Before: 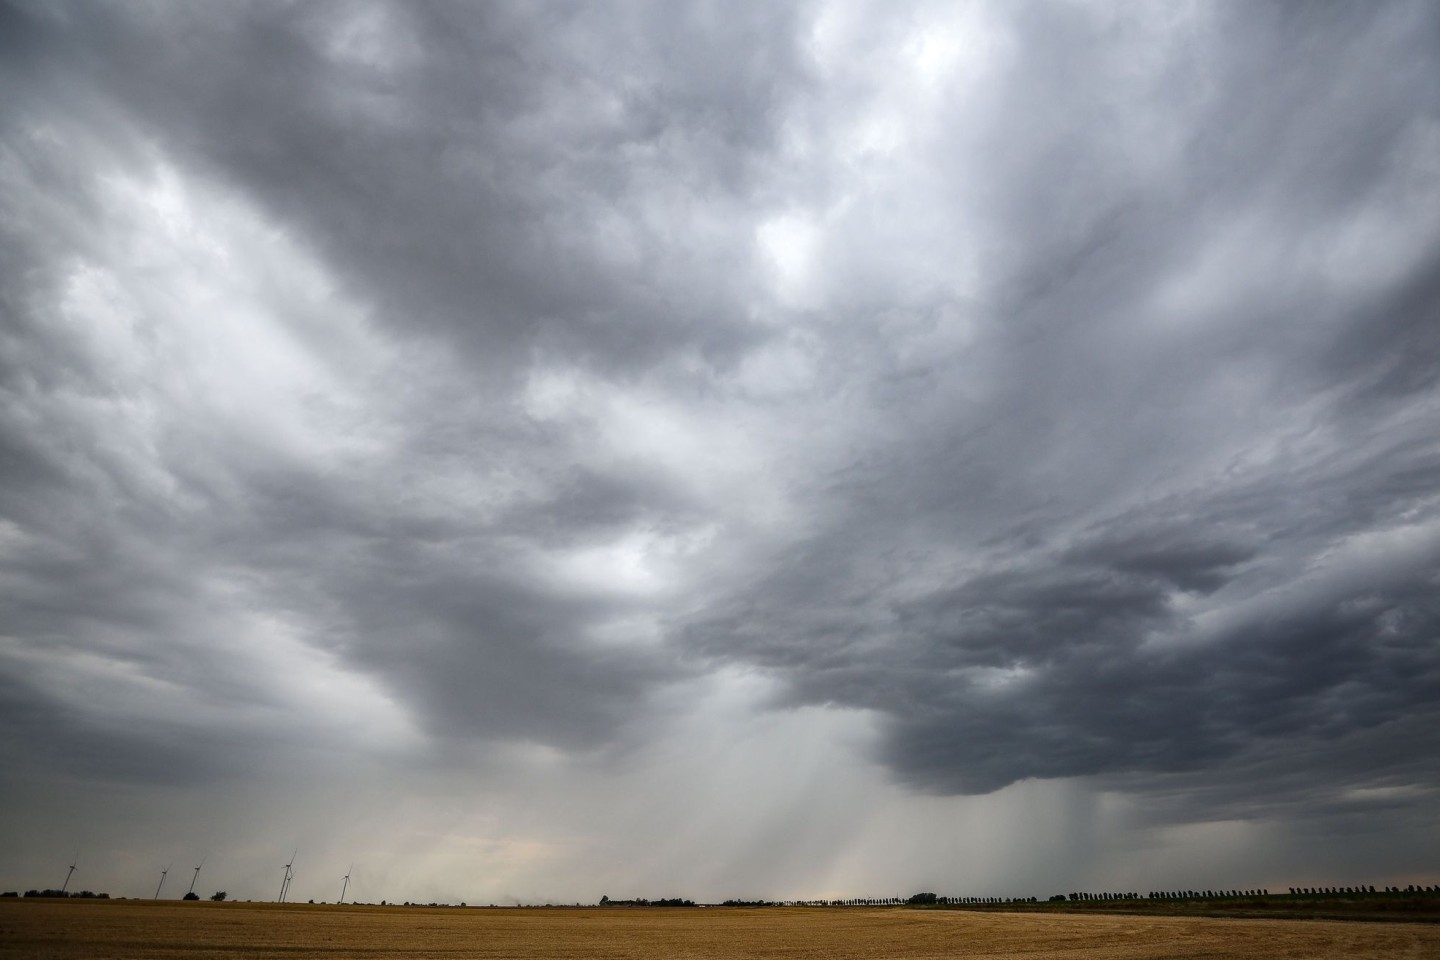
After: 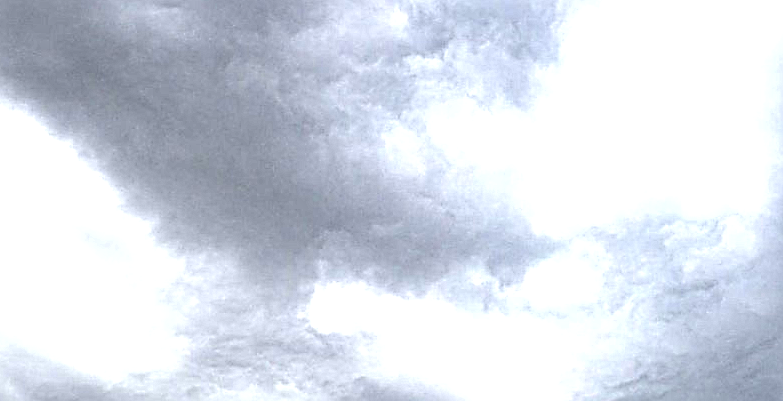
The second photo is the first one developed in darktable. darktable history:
sharpen: on, module defaults
crop: left 14.95%, top 9.095%, right 30.631%, bottom 49.07%
tone equalizer: on, module defaults
color balance rgb: power › hue 206.56°, linear chroma grading › shadows -9.288%, linear chroma grading › global chroma 20.26%, perceptual saturation grading › global saturation 19.54%, perceptual brilliance grading › global brilliance 29.694%
local contrast: mode bilateral grid, contrast 20, coarseness 3, detail 298%, midtone range 0.2
